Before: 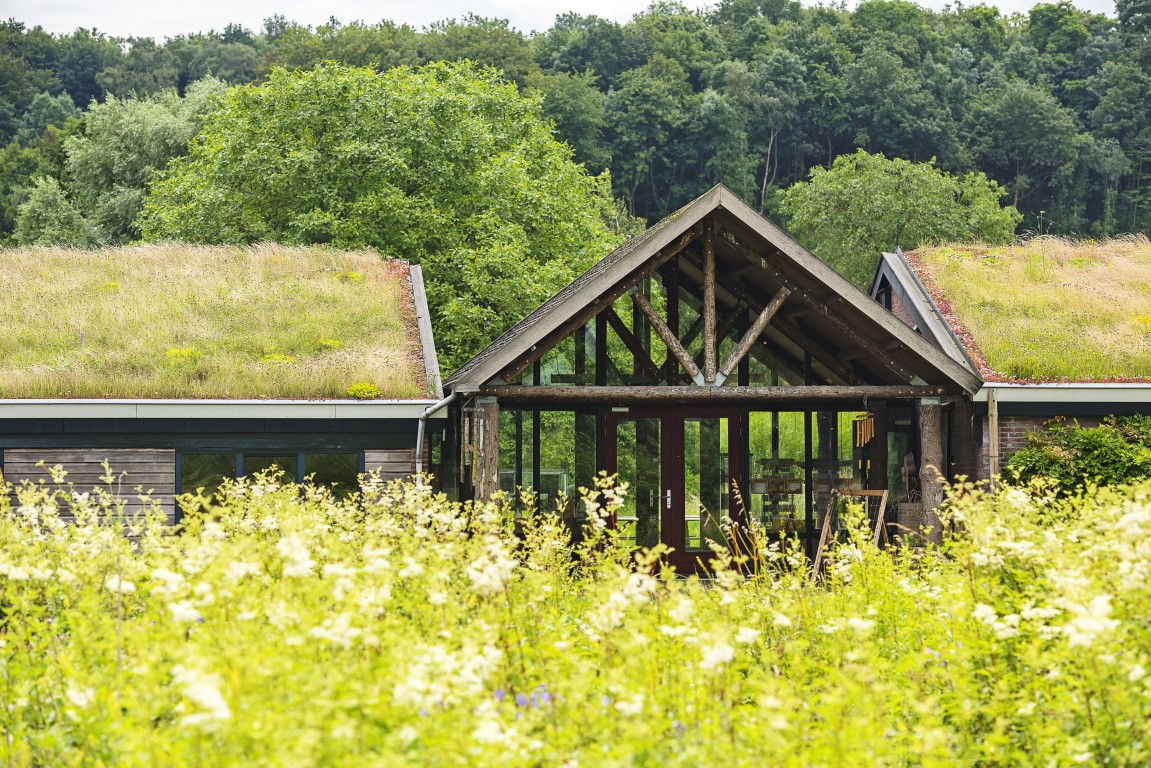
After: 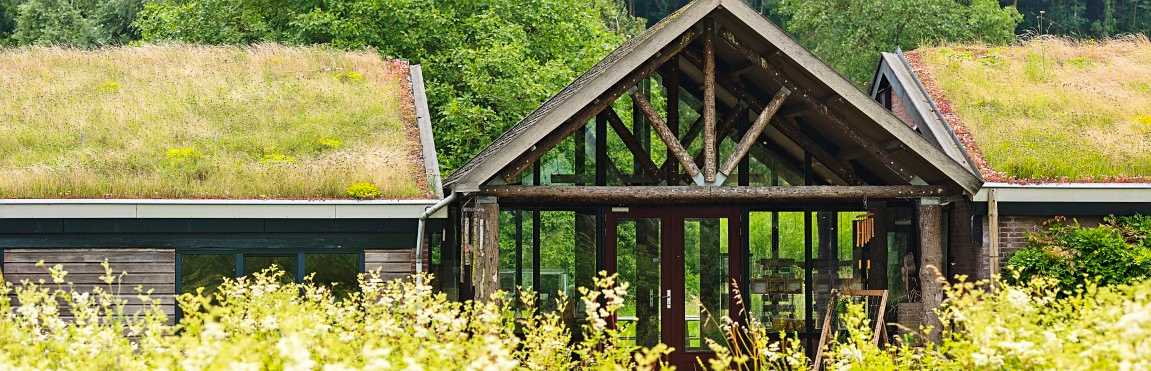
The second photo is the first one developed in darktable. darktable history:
crop and rotate: top 26.056%, bottom 25.543%
sharpen: amount 0.2
